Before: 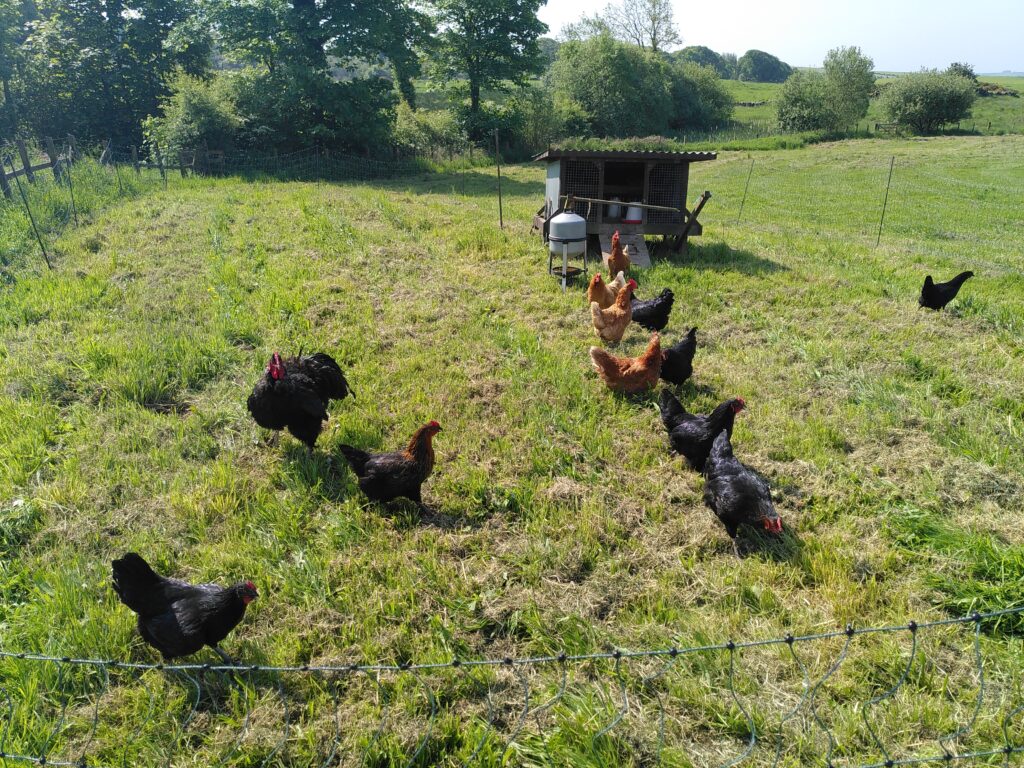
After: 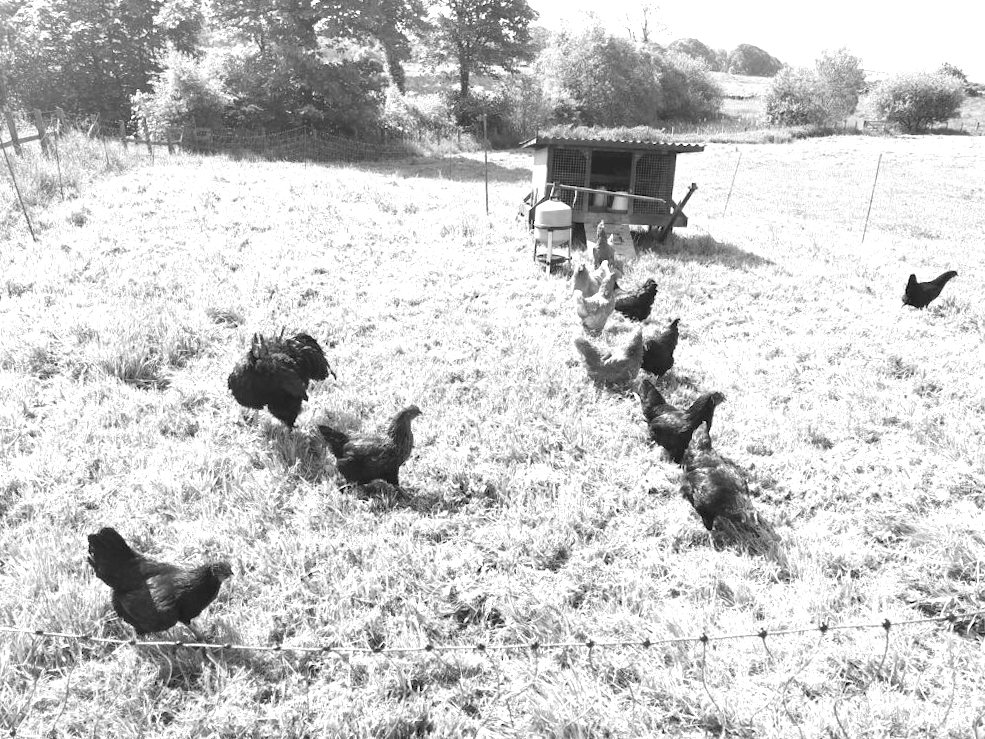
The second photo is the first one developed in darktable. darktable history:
monochrome: a 32, b 64, size 2.3
exposure: black level correction 0, exposure 1.625 EV, compensate exposure bias true, compensate highlight preservation false
crop and rotate: angle -1.69°
contrast brightness saturation: brightness 0.09, saturation 0.19
